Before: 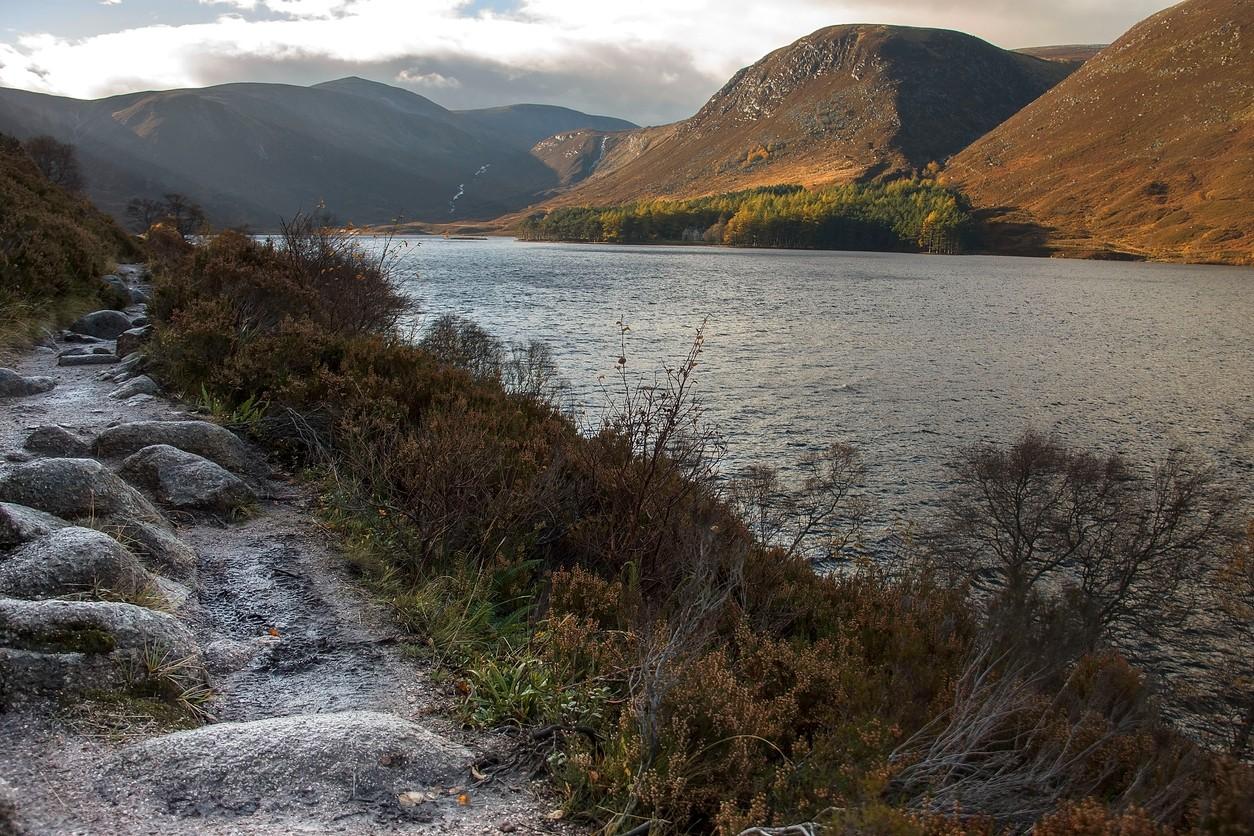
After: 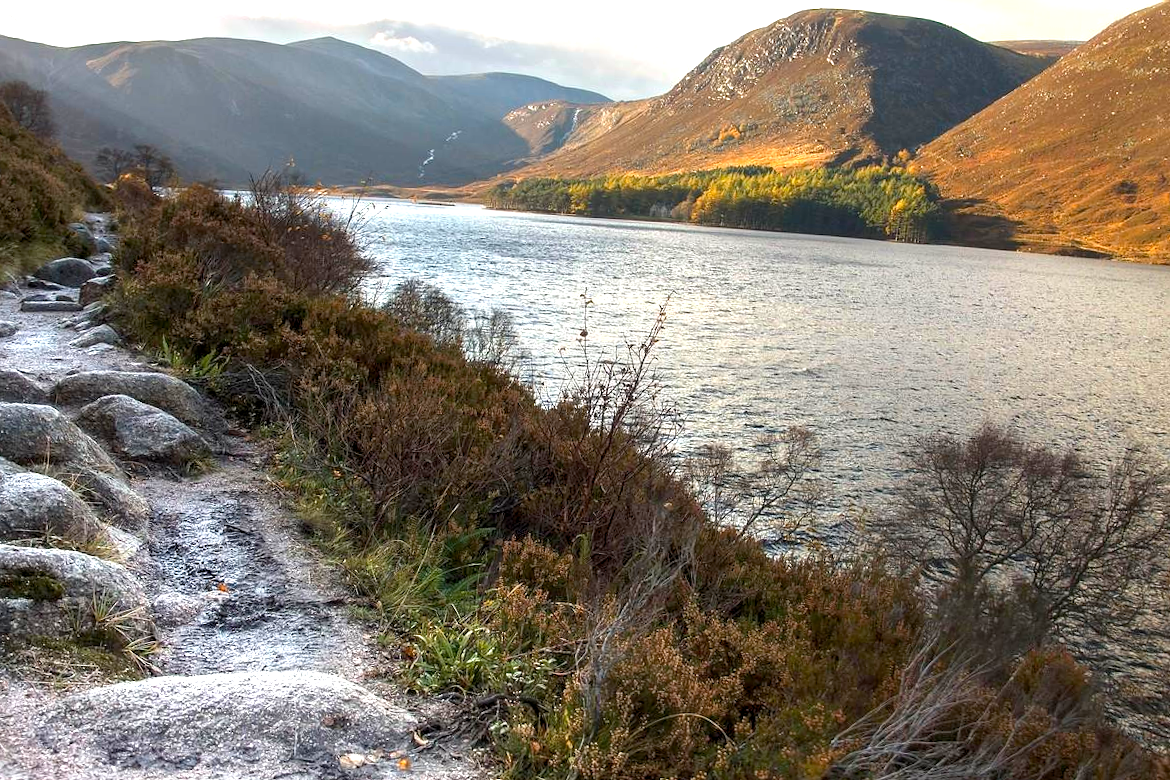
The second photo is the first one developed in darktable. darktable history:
exposure: black level correction 0, exposure 1.199 EV, compensate highlight preservation false
crop and rotate: angle -2.79°
color balance rgb: global offset › luminance -0.472%, perceptual saturation grading › global saturation 9.79%, global vibrance 4.978%
